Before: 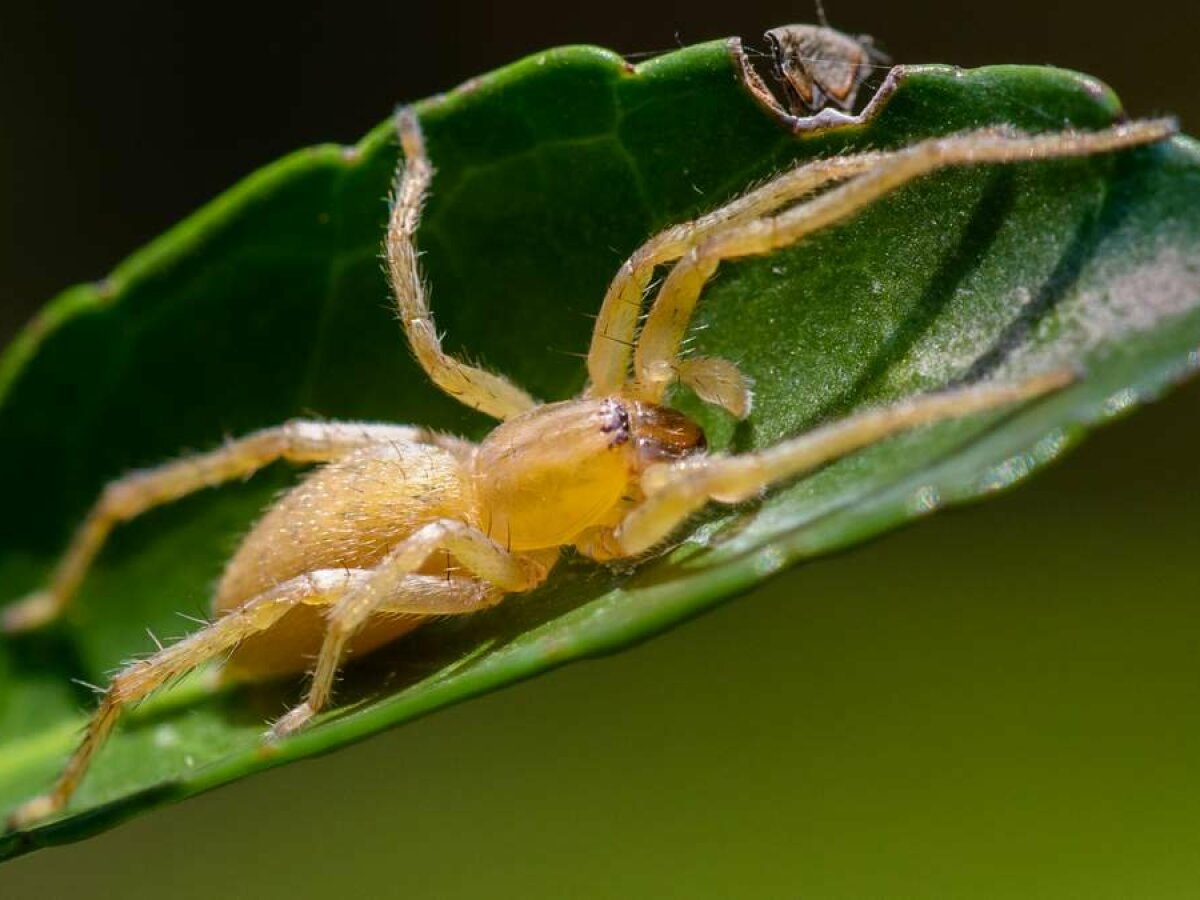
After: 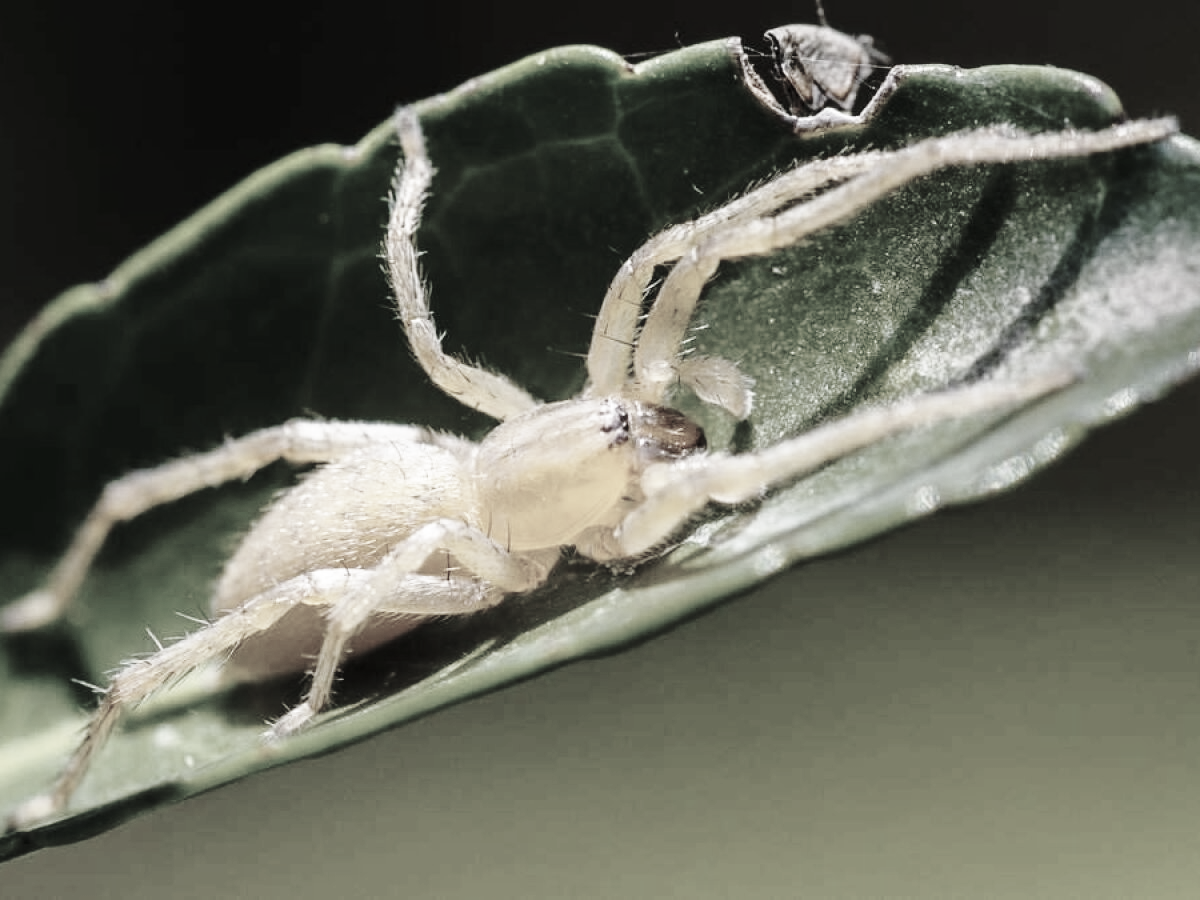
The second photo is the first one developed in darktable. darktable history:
base curve: curves: ch0 [(0, 0) (0.032, 0.037) (0.105, 0.228) (0.435, 0.76) (0.856, 0.983) (1, 1)], preserve colors none
color correction: saturation 0.2
contrast brightness saturation: saturation -0.1
